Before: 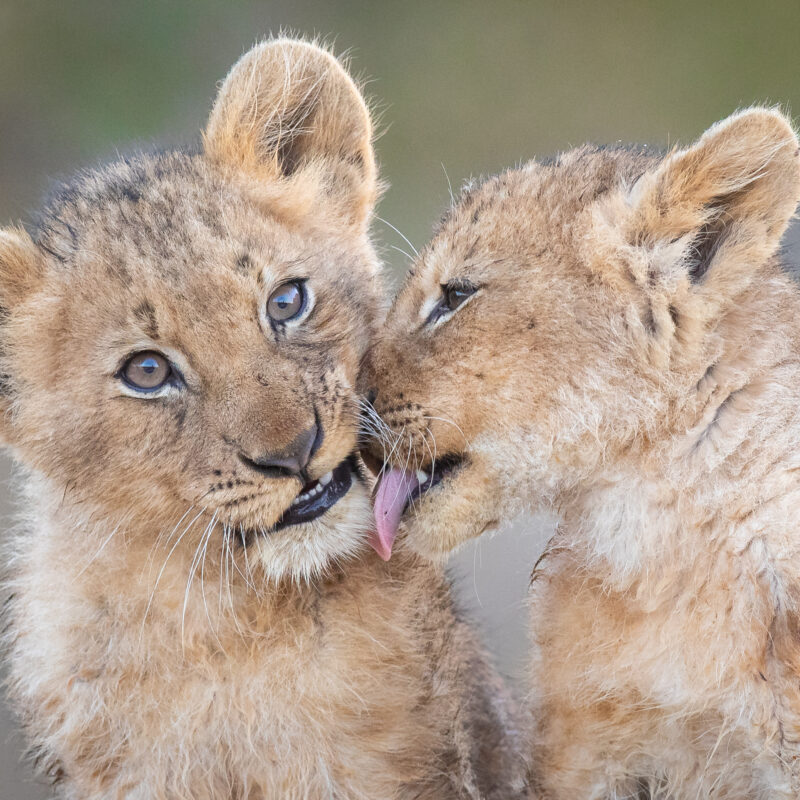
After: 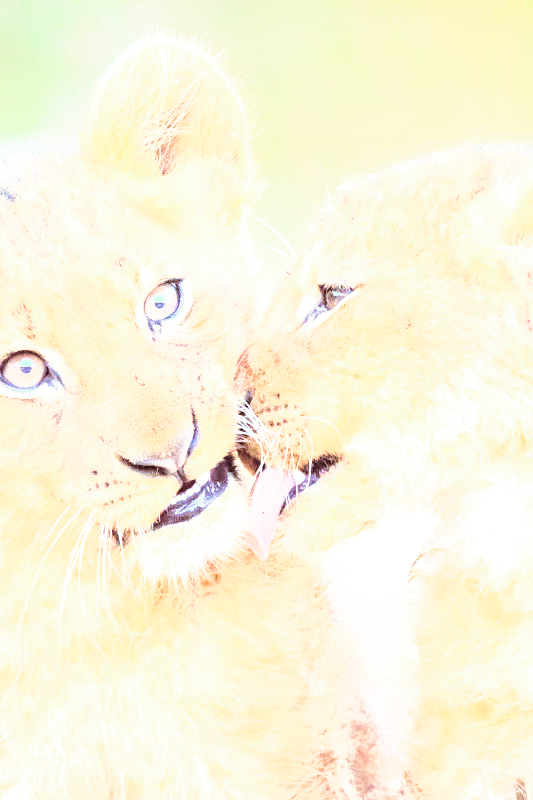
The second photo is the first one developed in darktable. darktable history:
velvia: strength 45%
split-toning: shadows › hue 360°
tone equalizer: -8 EV -0.417 EV, -7 EV -0.389 EV, -6 EV -0.333 EV, -5 EV -0.222 EV, -3 EV 0.222 EV, -2 EV 0.333 EV, -1 EV 0.389 EV, +0 EV 0.417 EV, edges refinement/feathering 500, mask exposure compensation -1.57 EV, preserve details no
exposure: black level correction 0.001, exposure 2 EV, compensate highlight preservation false
crop: left 15.419%, right 17.914%
base curve: curves: ch0 [(0, 0) (0.025, 0.046) (0.112, 0.277) (0.467, 0.74) (0.814, 0.929) (1, 0.942)]
